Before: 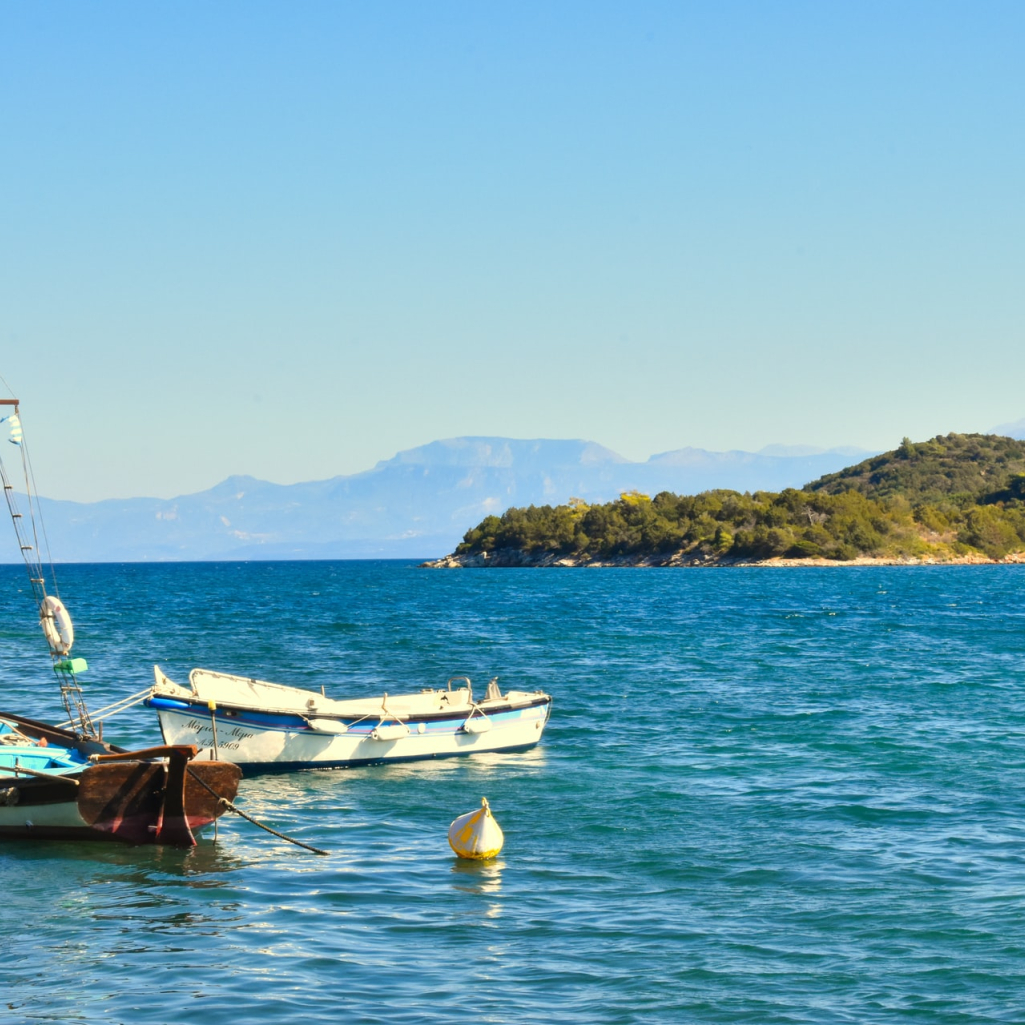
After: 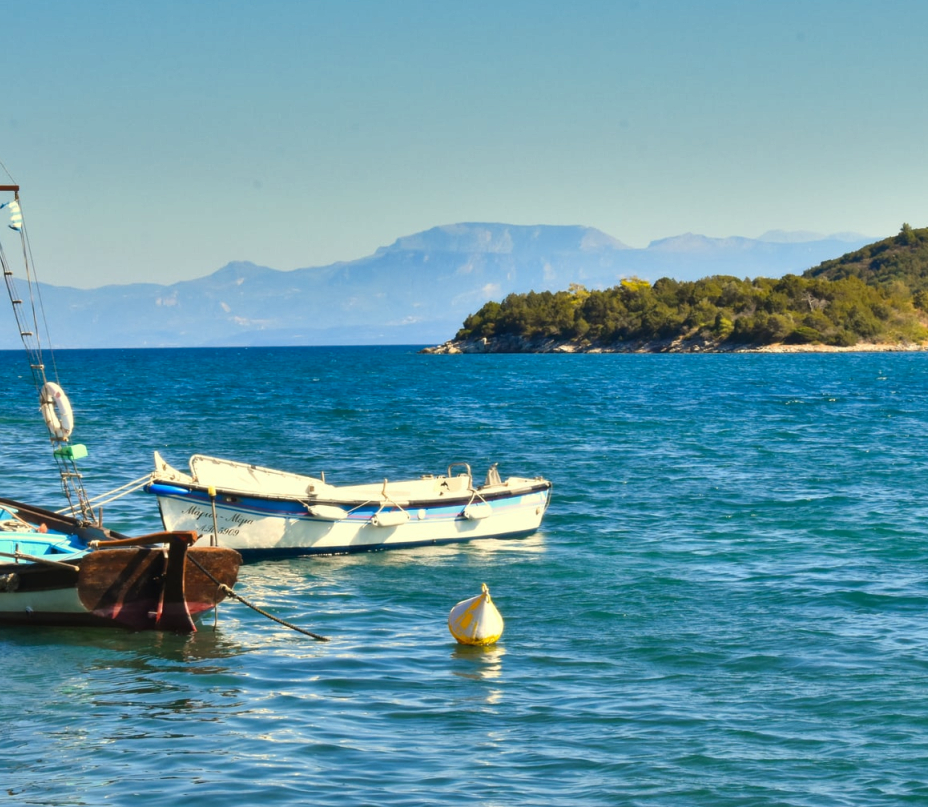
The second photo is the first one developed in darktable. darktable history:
shadows and highlights: shadows 30.63, highlights -63.22, shadows color adjustment 98%, highlights color adjustment 58.61%, soften with gaussian
crop: top 20.916%, right 9.437%, bottom 0.316%
